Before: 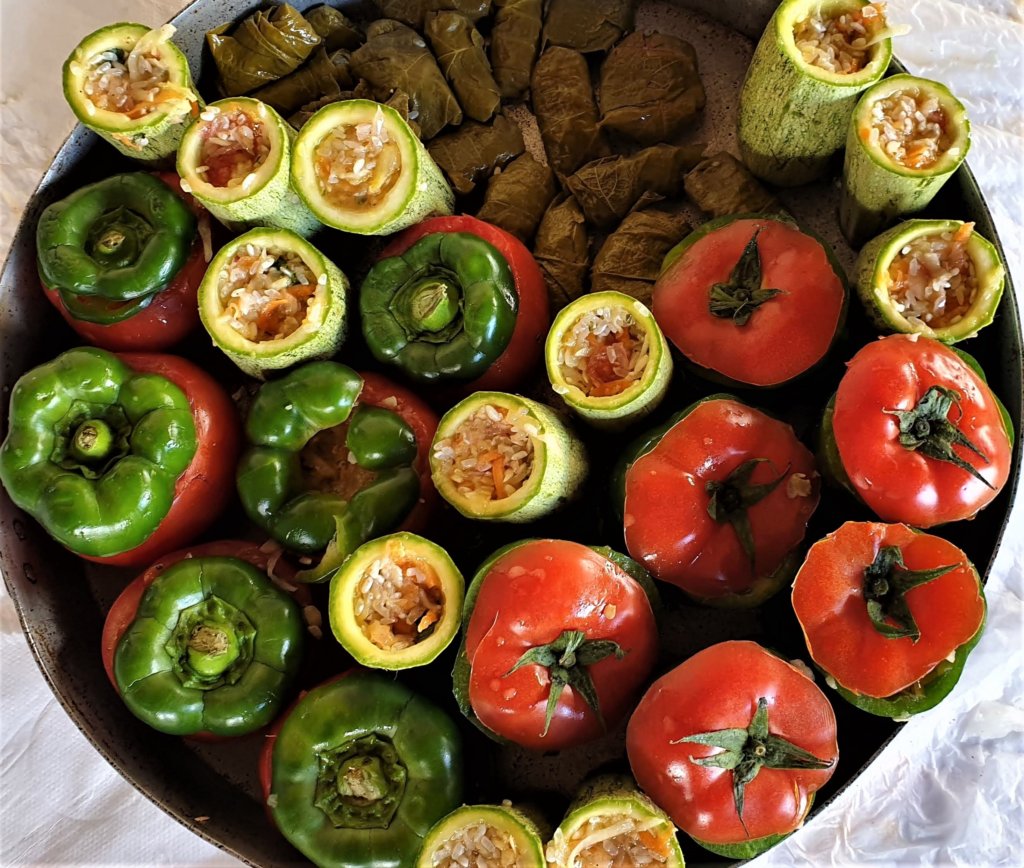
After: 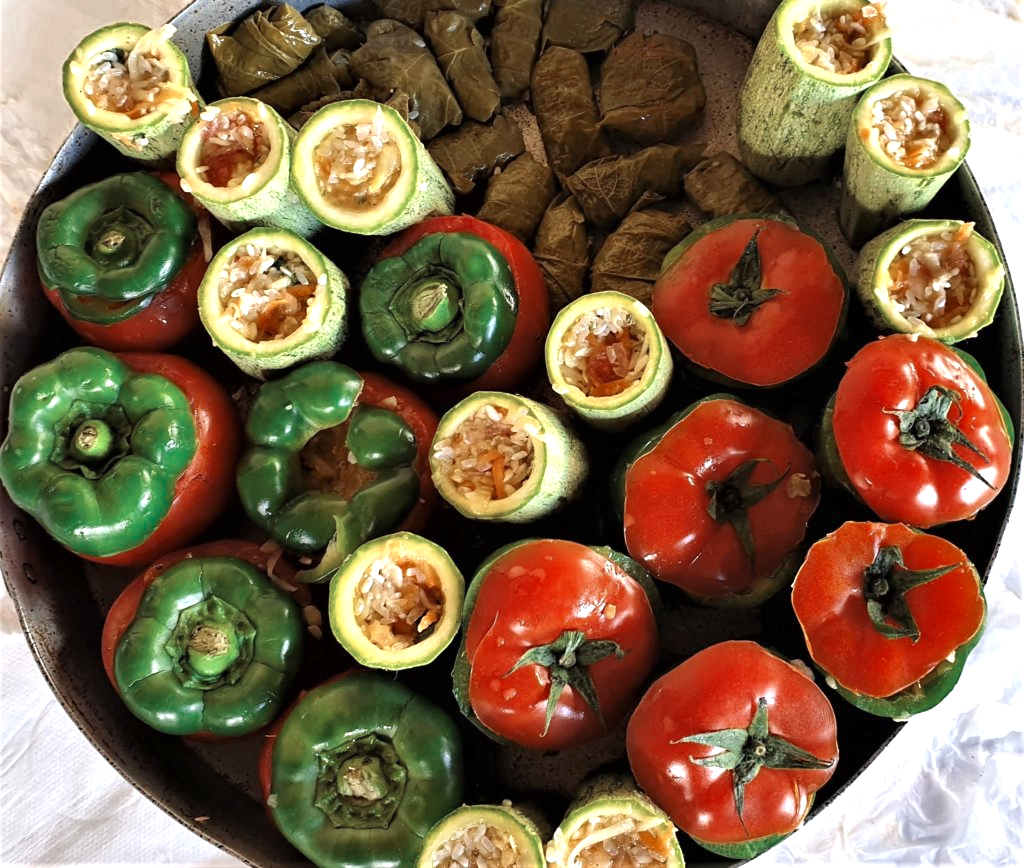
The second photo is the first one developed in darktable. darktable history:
color zones: curves: ch0 [(0, 0.5) (0.125, 0.4) (0.25, 0.5) (0.375, 0.4) (0.5, 0.4) (0.625, 0.35) (0.75, 0.35) (0.875, 0.5)]; ch1 [(0, 0.35) (0.125, 0.45) (0.25, 0.35) (0.375, 0.35) (0.5, 0.35) (0.625, 0.35) (0.75, 0.45) (0.875, 0.35)]; ch2 [(0, 0.6) (0.125, 0.5) (0.25, 0.5) (0.375, 0.6) (0.5, 0.6) (0.625, 0.5) (0.75, 0.5) (0.875, 0.5)]
exposure: exposure 0.6 EV, compensate highlight preservation false
